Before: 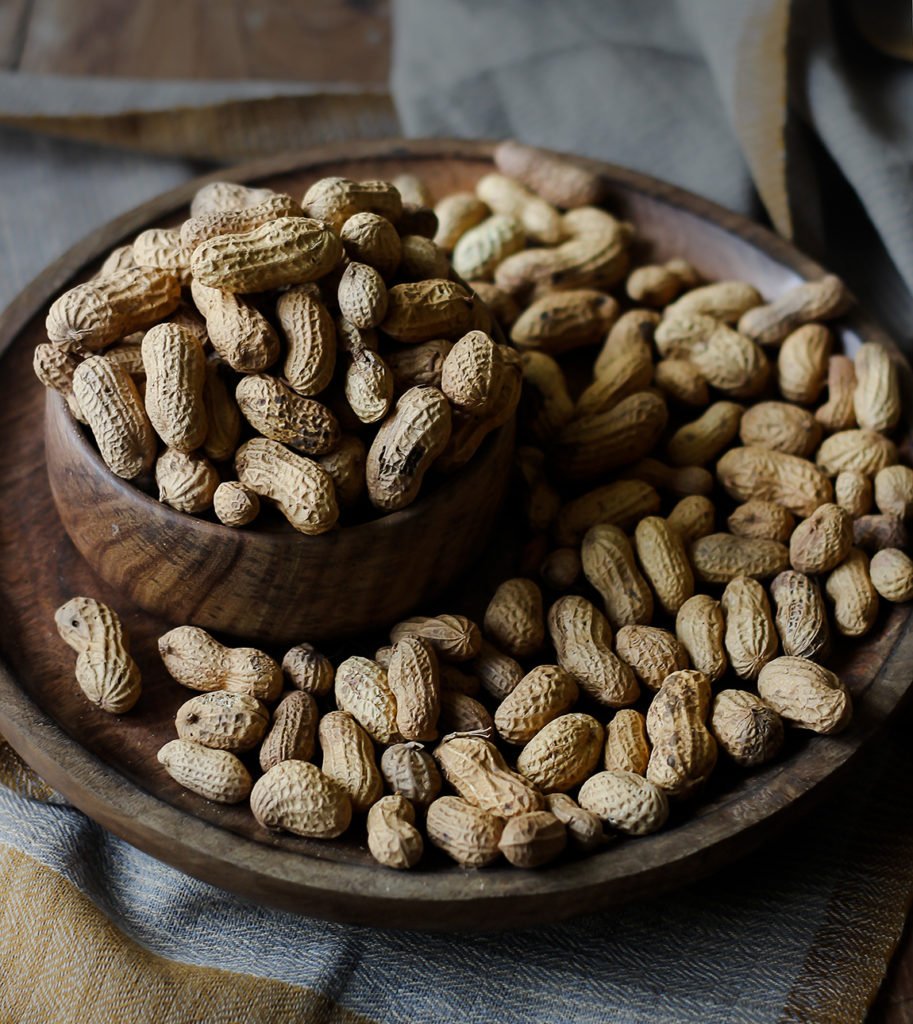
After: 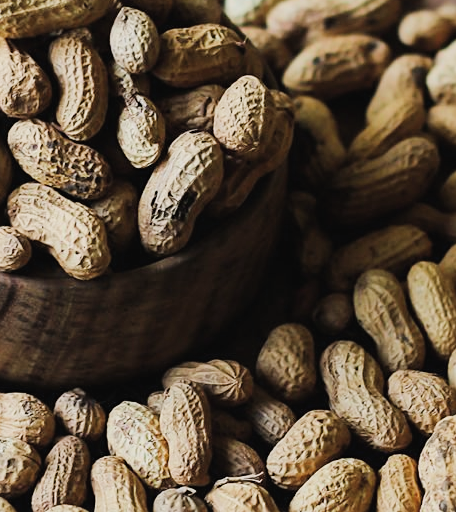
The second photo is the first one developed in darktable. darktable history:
crop: left 25%, top 25%, right 25%, bottom 25%
sharpen: amount 0.2
filmic rgb: black relative exposure -8.54 EV, white relative exposure 5.52 EV, hardness 3.39, contrast 1.016
exposure: black level correction -0.005, exposure 1.002 EV, compensate highlight preservation false
